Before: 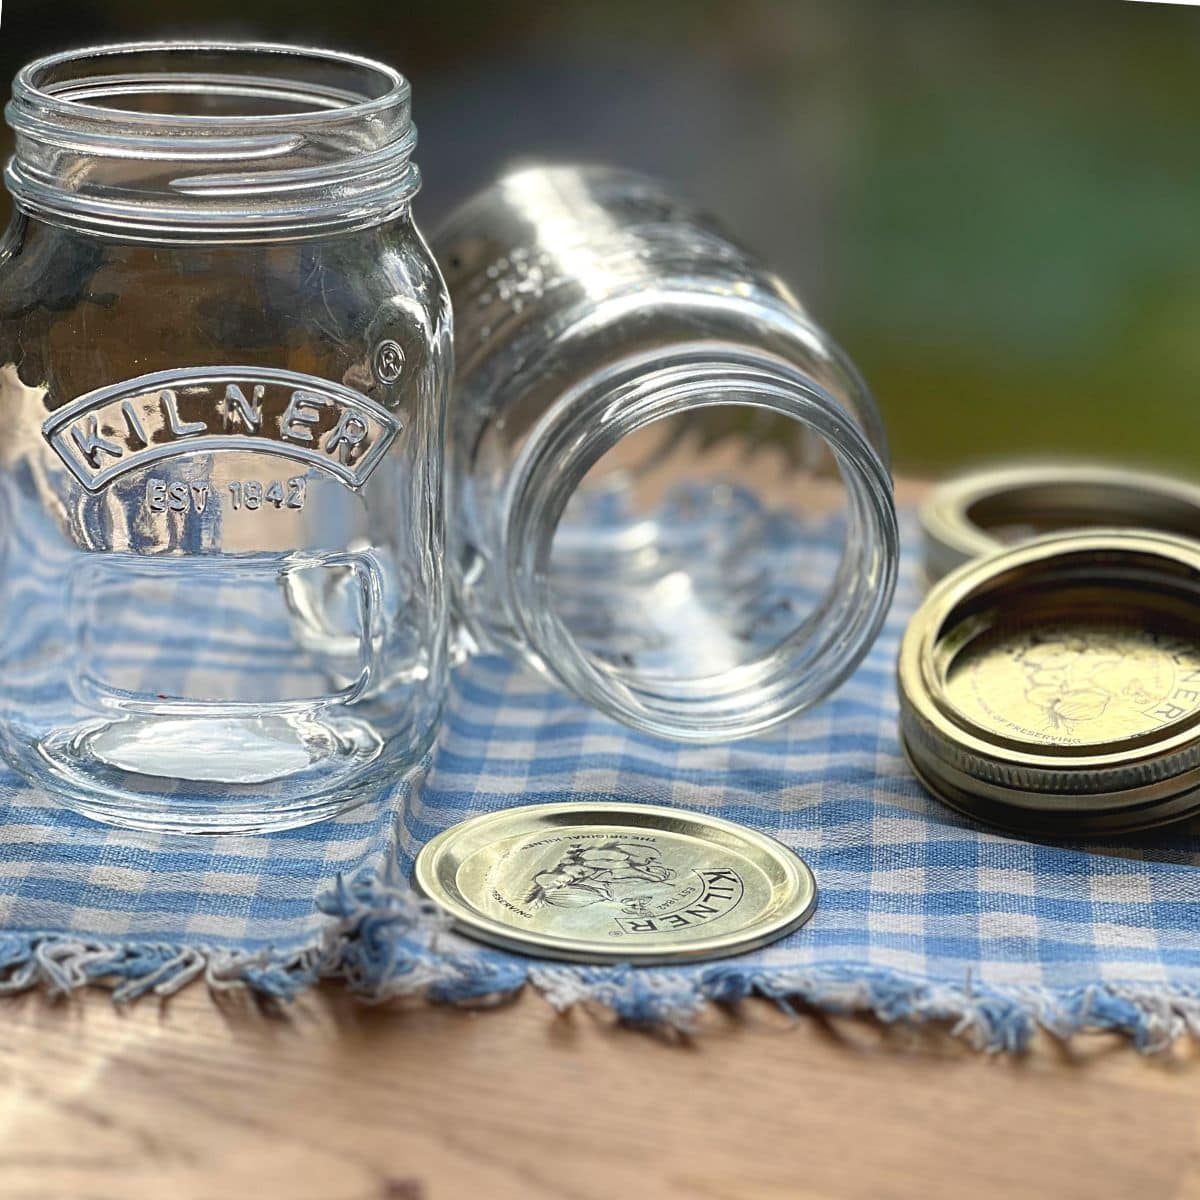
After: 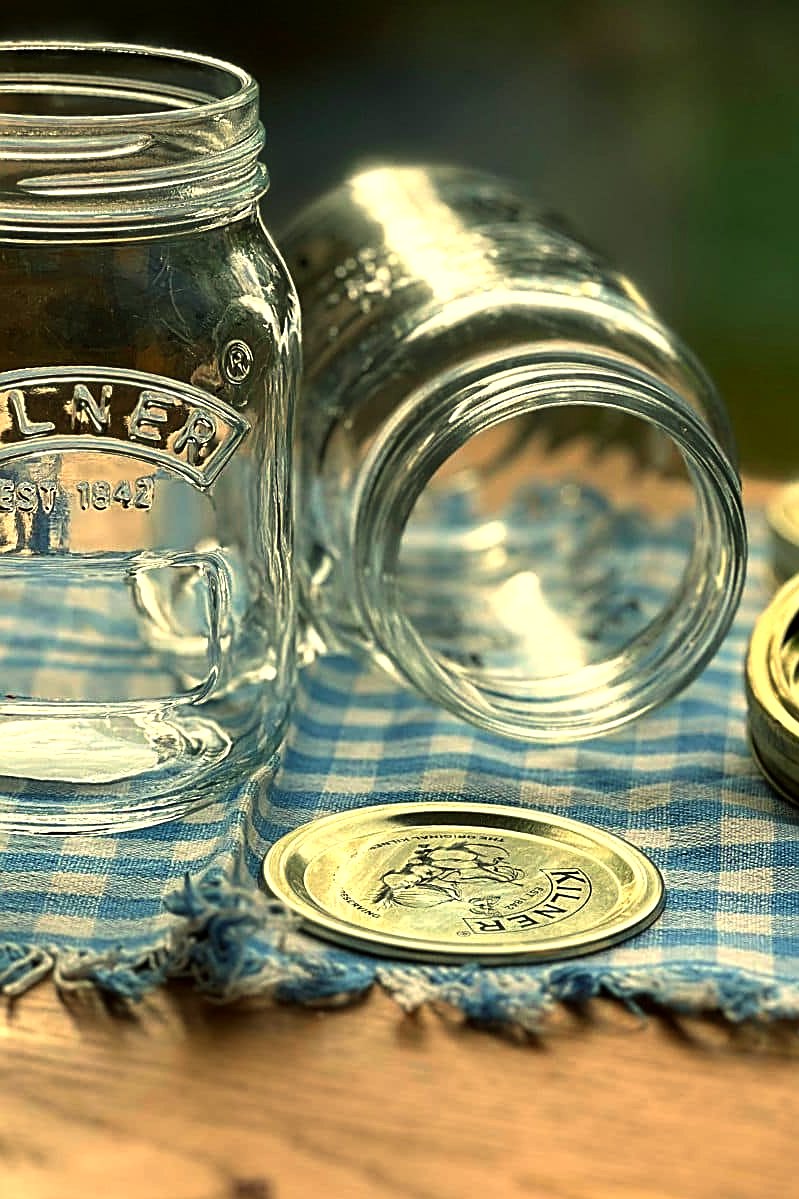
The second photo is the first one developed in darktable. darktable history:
sharpen: on, module defaults
color balance: mode lift, gamma, gain (sRGB), lift [1.014, 0.966, 0.918, 0.87], gamma [0.86, 0.734, 0.918, 0.976], gain [1.063, 1.13, 1.063, 0.86]
crop and rotate: left 12.673%, right 20.66%
